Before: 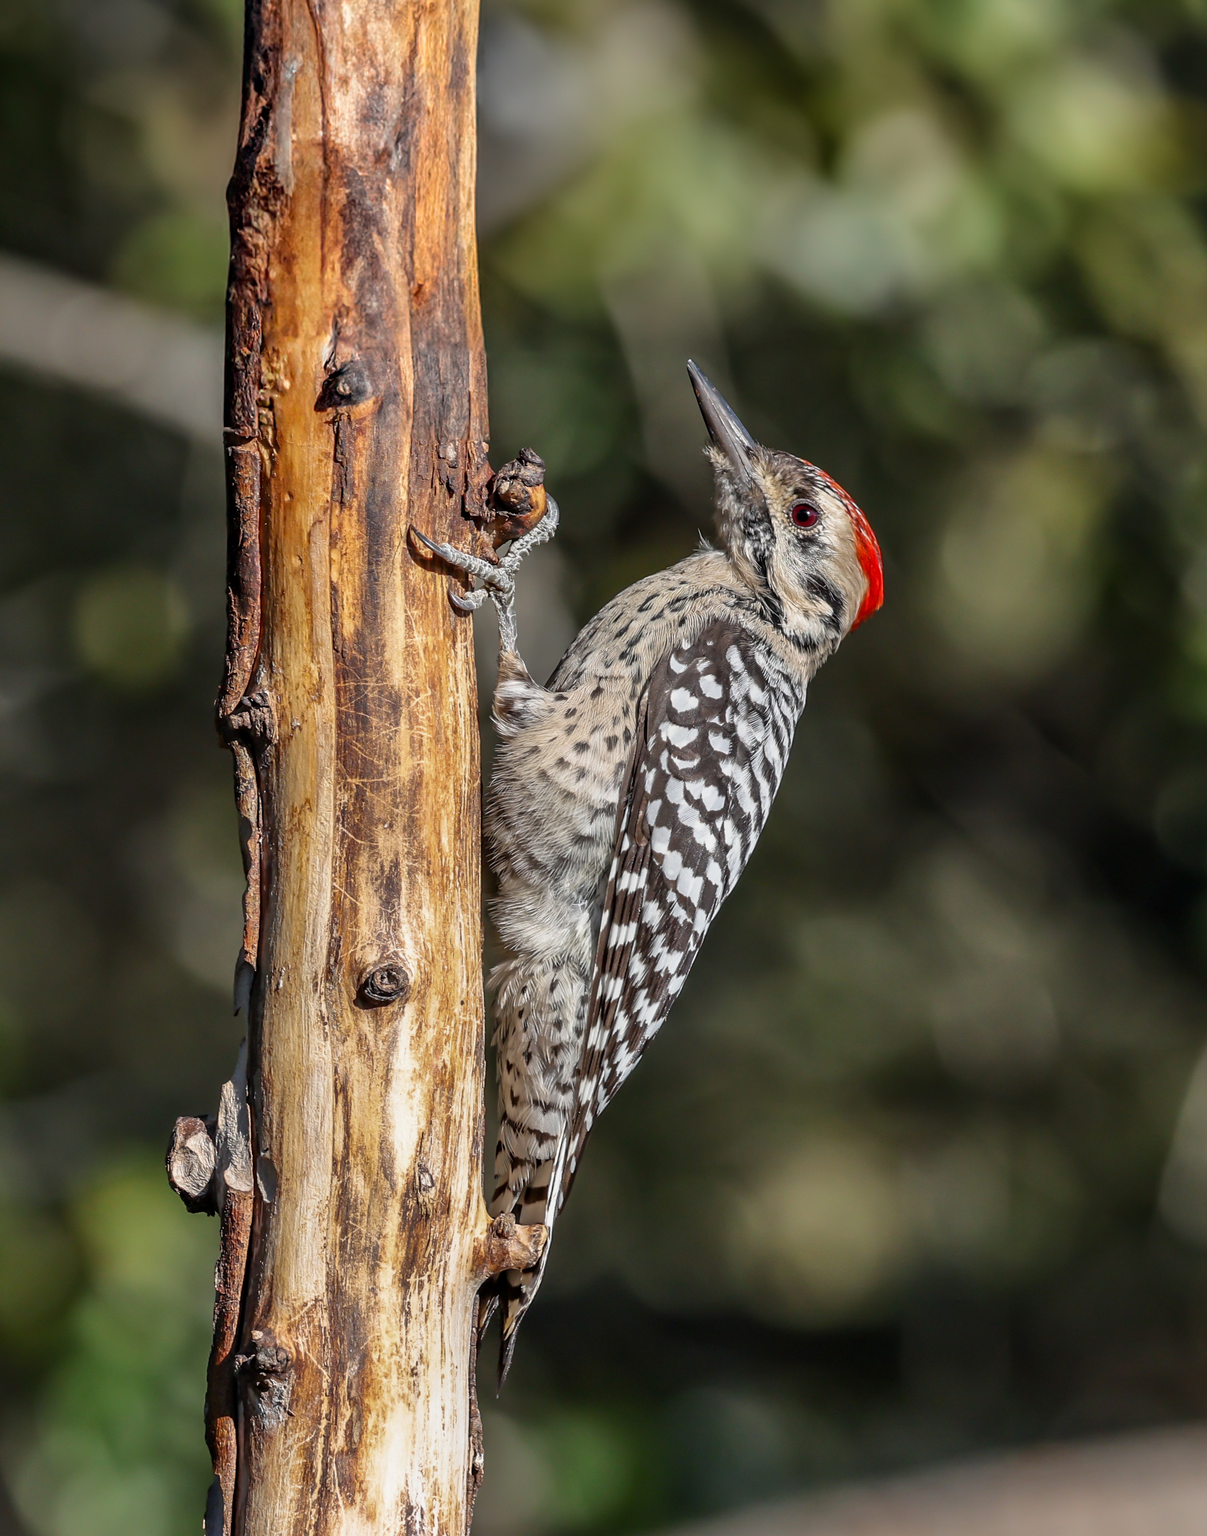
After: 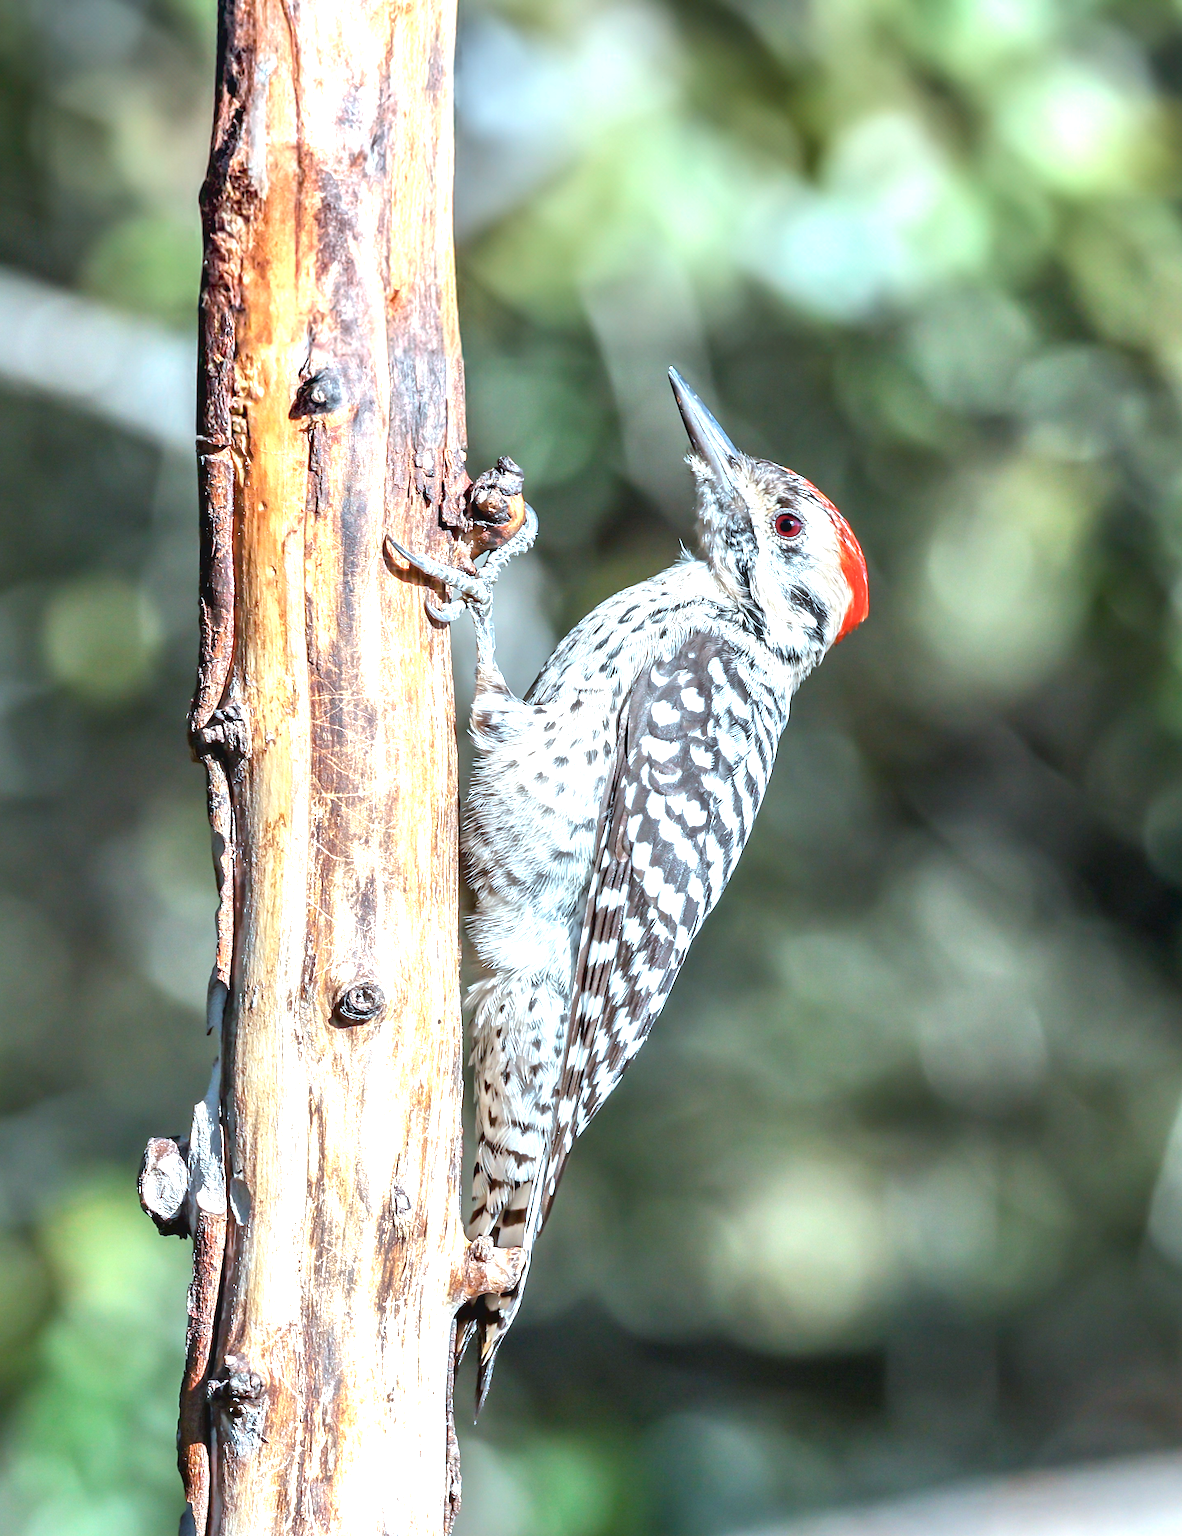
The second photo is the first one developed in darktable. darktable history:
local contrast: mode bilateral grid, contrast 15, coarseness 37, detail 104%, midtone range 0.2
contrast brightness saturation: contrast -0.103, saturation -0.098
color correction: highlights a* -10.57, highlights b* -19.51
exposure: black level correction 0.002, exposure 2 EV, compensate highlight preservation false
crop and rotate: left 2.609%, right 1.177%, bottom 1.821%
